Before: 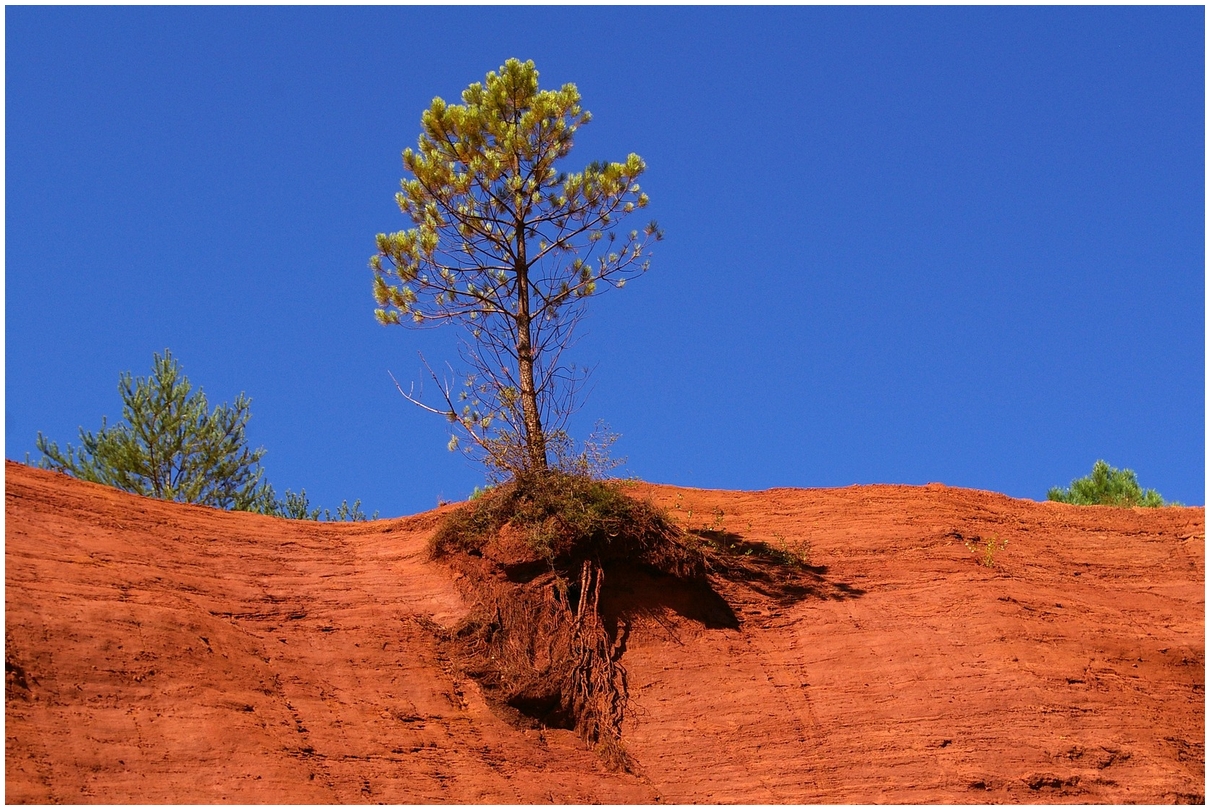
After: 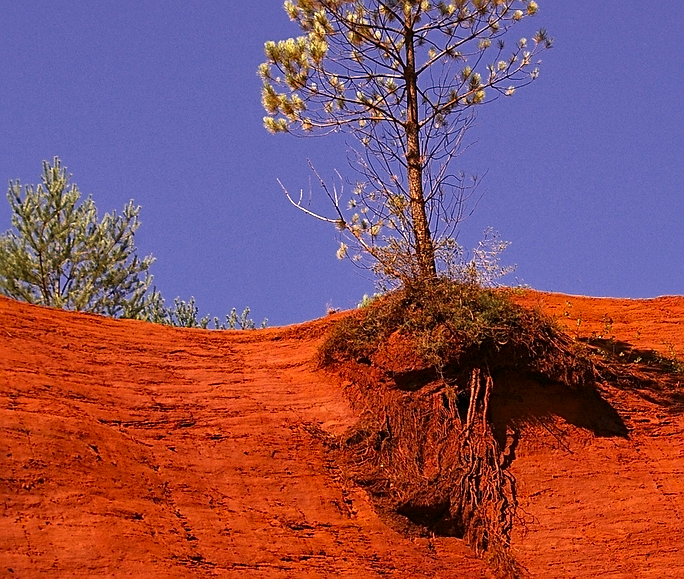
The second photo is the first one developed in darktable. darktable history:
sharpen: on, module defaults
crop: left 9.203%, top 23.822%, right 34.254%, bottom 4.598%
color correction: highlights a* 17.85, highlights b* 18.86
color zones: curves: ch0 [(0, 0.5) (0.125, 0.4) (0.25, 0.5) (0.375, 0.4) (0.5, 0.4) (0.625, 0.35) (0.75, 0.35) (0.875, 0.5)]; ch1 [(0, 0.35) (0.125, 0.45) (0.25, 0.35) (0.375, 0.35) (0.5, 0.35) (0.625, 0.35) (0.75, 0.45) (0.875, 0.35)]; ch2 [(0, 0.6) (0.125, 0.5) (0.25, 0.5) (0.375, 0.6) (0.5, 0.6) (0.625, 0.5) (0.75, 0.5) (0.875, 0.5)]
shadows and highlights: highlights color adjustment 74.01%, low approximation 0.01, soften with gaussian
local contrast: mode bilateral grid, contrast 20, coarseness 51, detail 120%, midtone range 0.2
exposure: exposure 0.561 EV, compensate exposure bias true, compensate highlight preservation false
